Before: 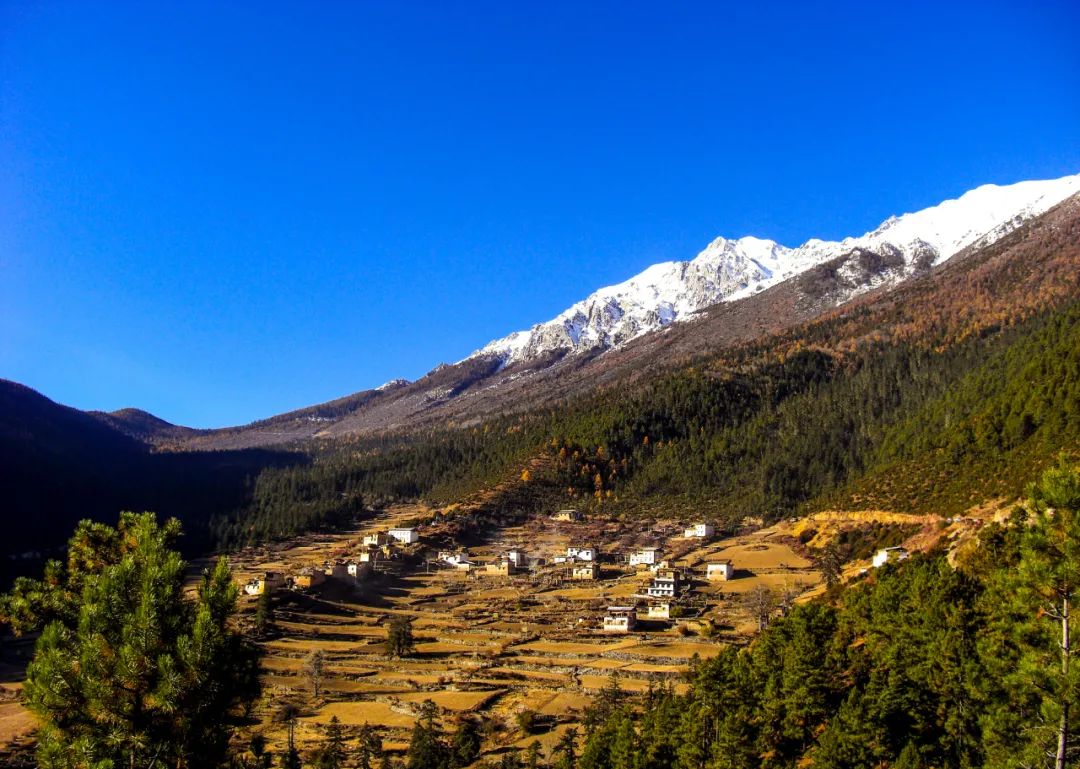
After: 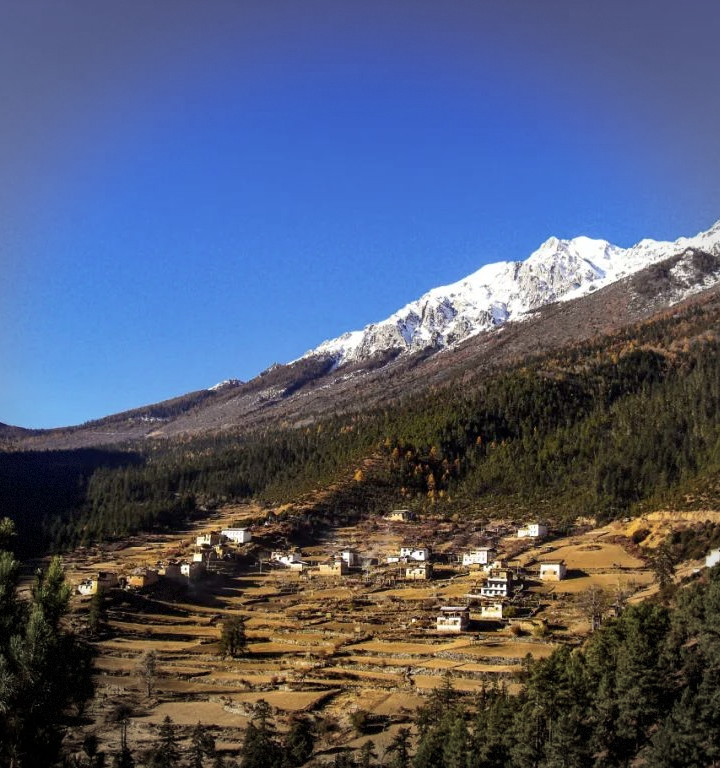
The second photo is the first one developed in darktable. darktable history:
contrast brightness saturation: contrast 0.062, brightness -0.014, saturation -0.215
vignetting: fall-off start 75.52%, brightness -0.348, width/height ratio 1.087, dithering 8-bit output
crop and rotate: left 15.511%, right 17.81%
